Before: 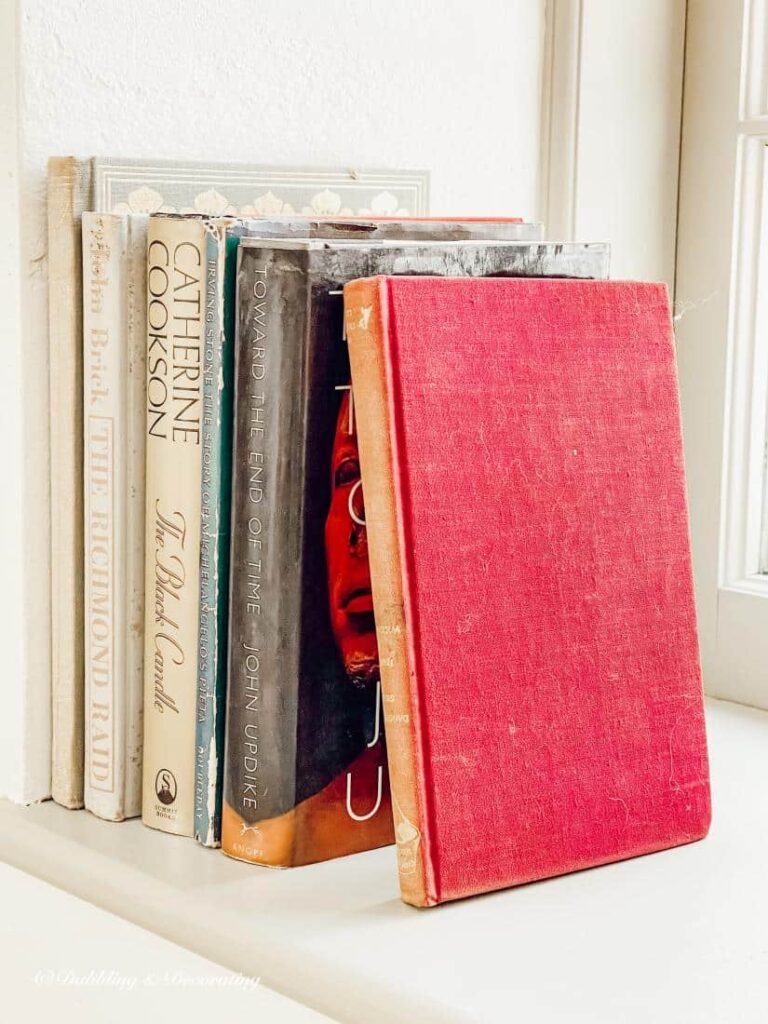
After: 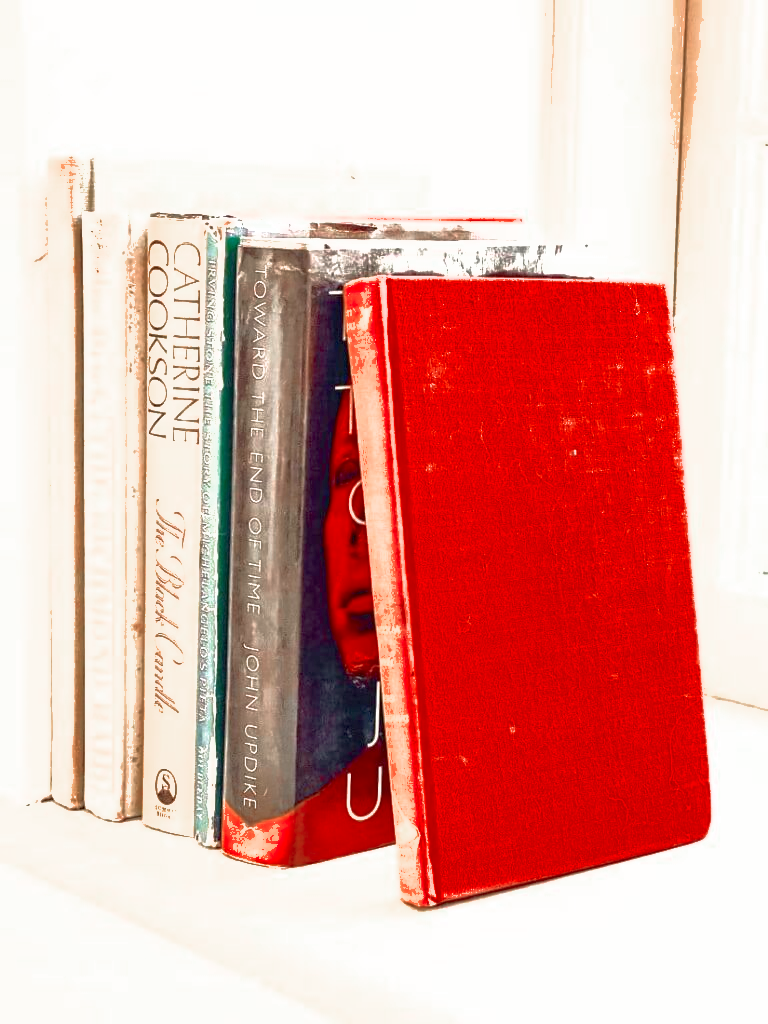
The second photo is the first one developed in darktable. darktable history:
exposure: black level correction 0, exposure 1.198 EV, compensate exposure bias true, compensate highlight preservation false
color zones: curves: ch0 [(0, 0.299) (0.25, 0.383) (0.456, 0.352) (0.736, 0.571)]; ch1 [(0, 0.63) (0.151, 0.568) (0.254, 0.416) (0.47, 0.558) (0.732, 0.37) (0.909, 0.492)]; ch2 [(0.004, 0.604) (0.158, 0.443) (0.257, 0.403) (0.761, 0.468)]
shadows and highlights: on, module defaults
